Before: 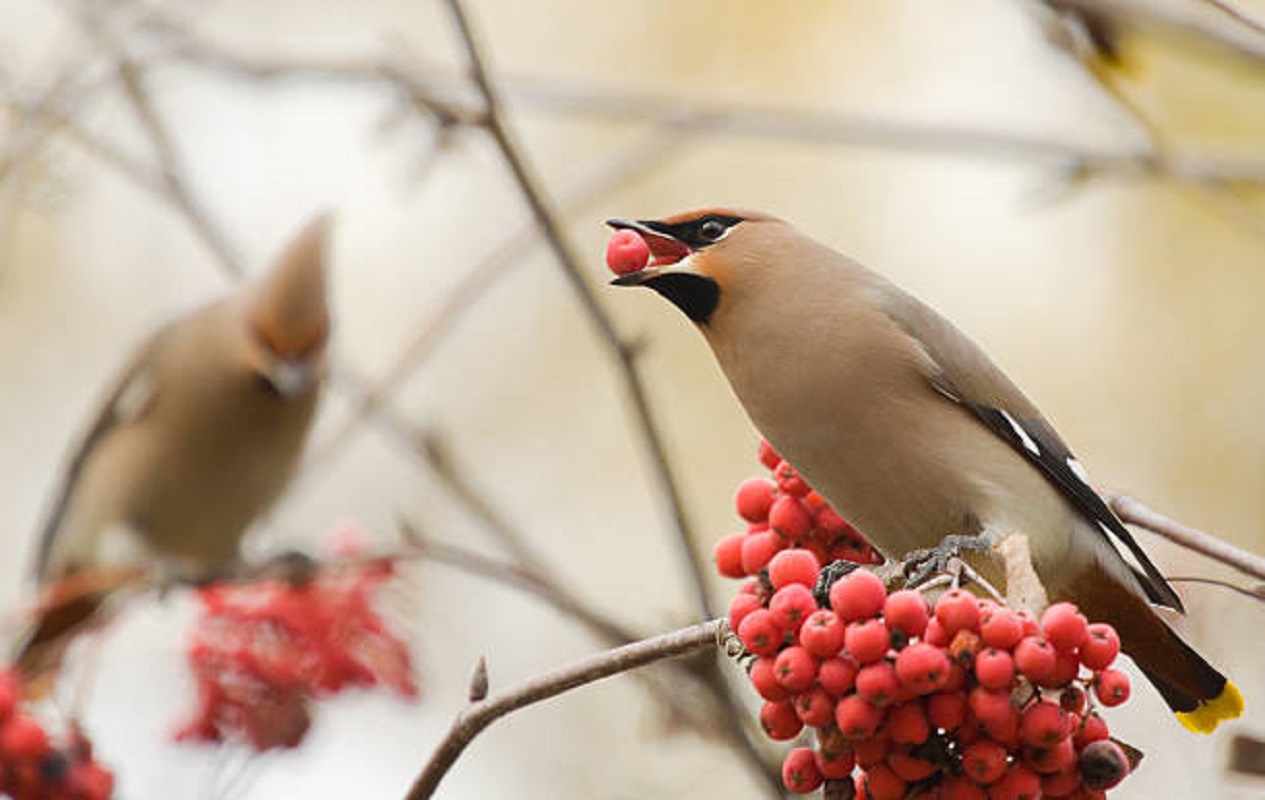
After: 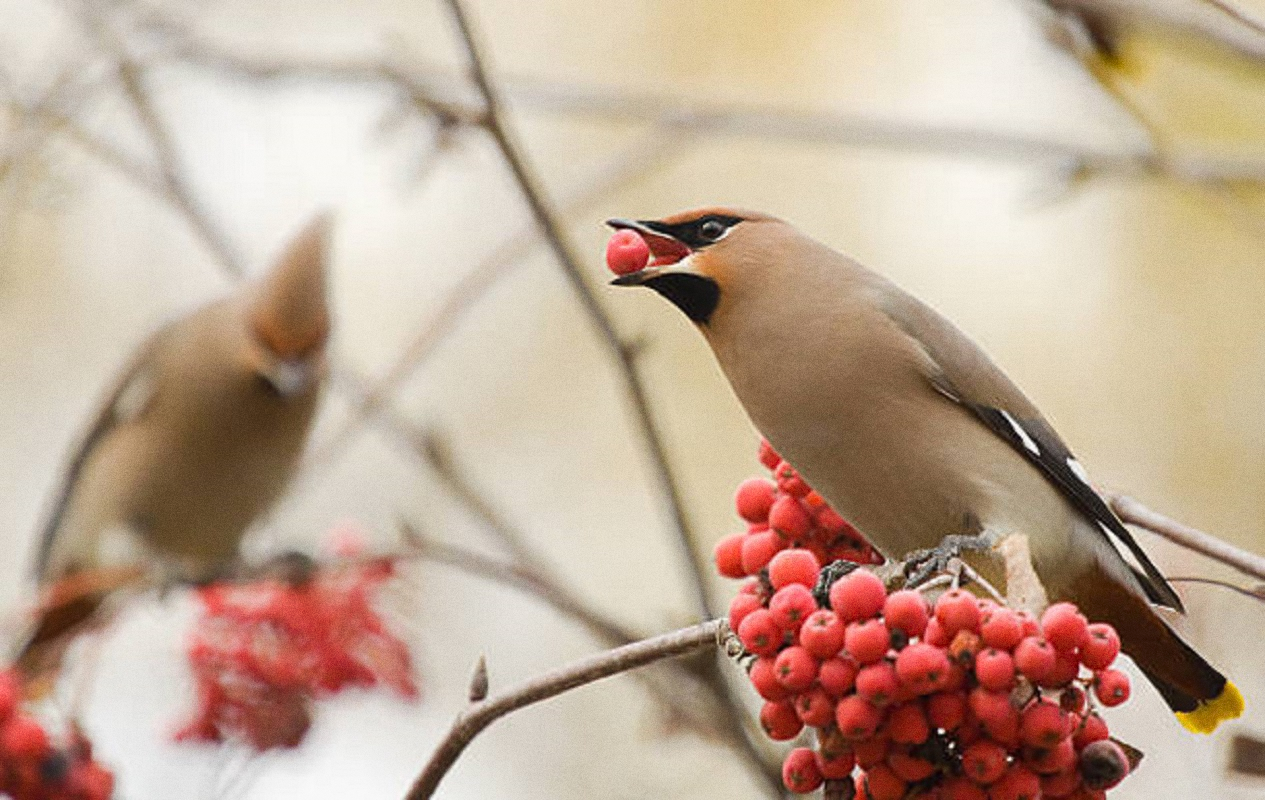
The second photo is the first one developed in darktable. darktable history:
grain: on, module defaults
base curve: exposure shift 0, preserve colors none
